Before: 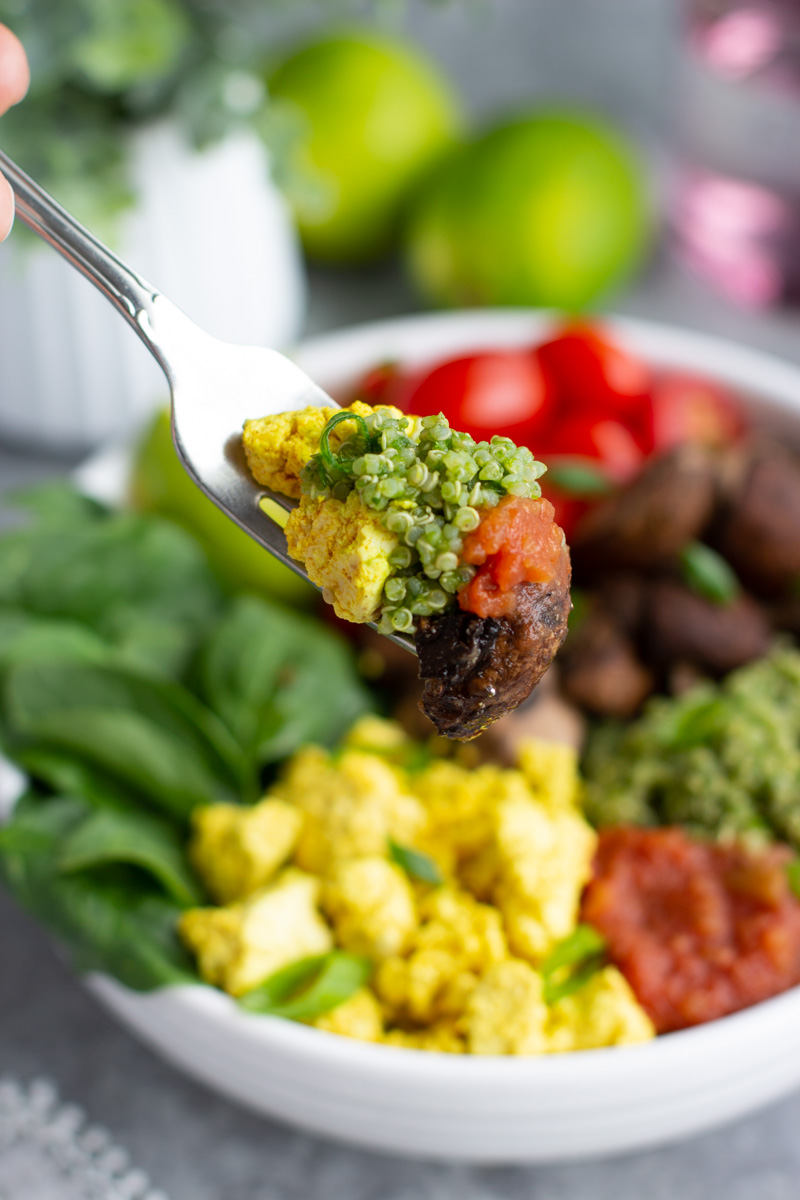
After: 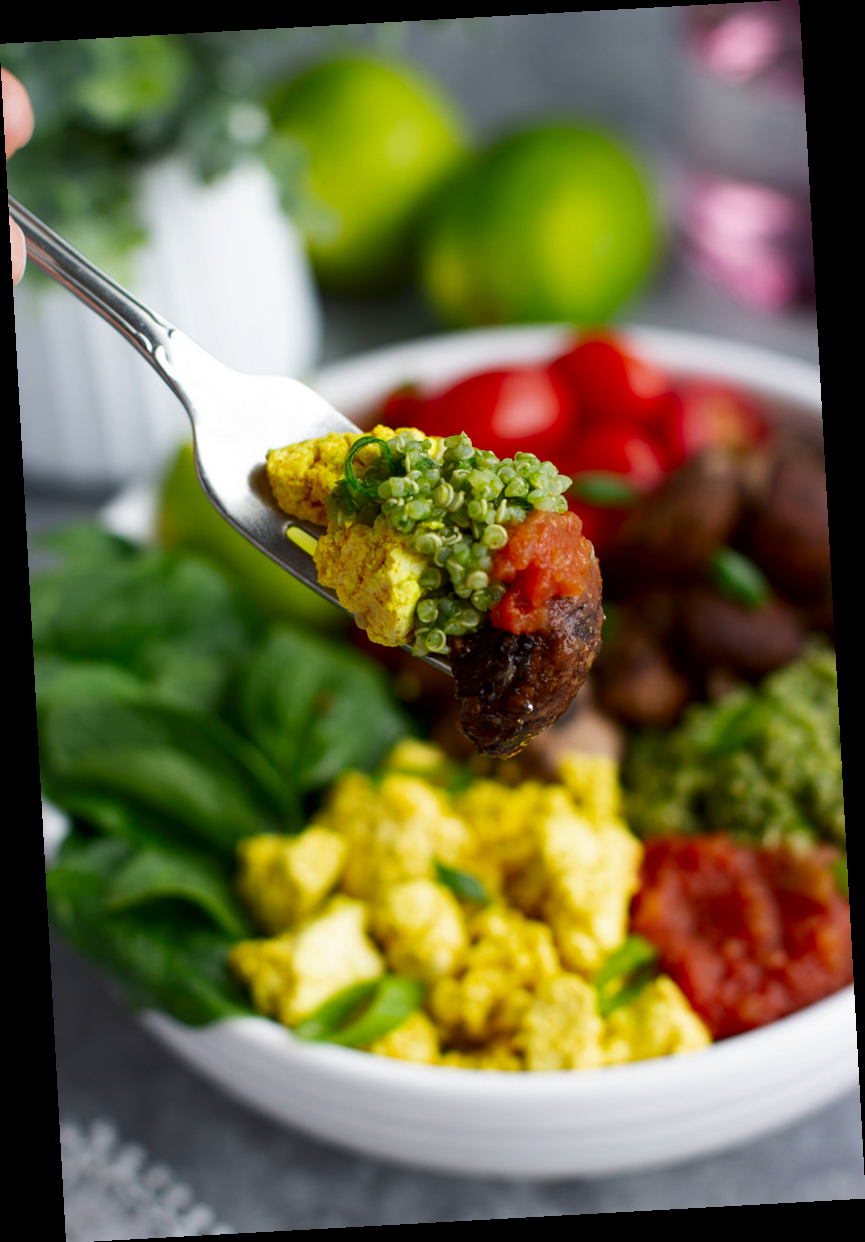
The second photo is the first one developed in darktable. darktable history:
contrast brightness saturation: brightness -0.2, saturation 0.08
rotate and perspective: rotation -3.18°, automatic cropping off
tone equalizer: -8 EV 0.06 EV, smoothing diameter 25%, edges refinement/feathering 10, preserve details guided filter
